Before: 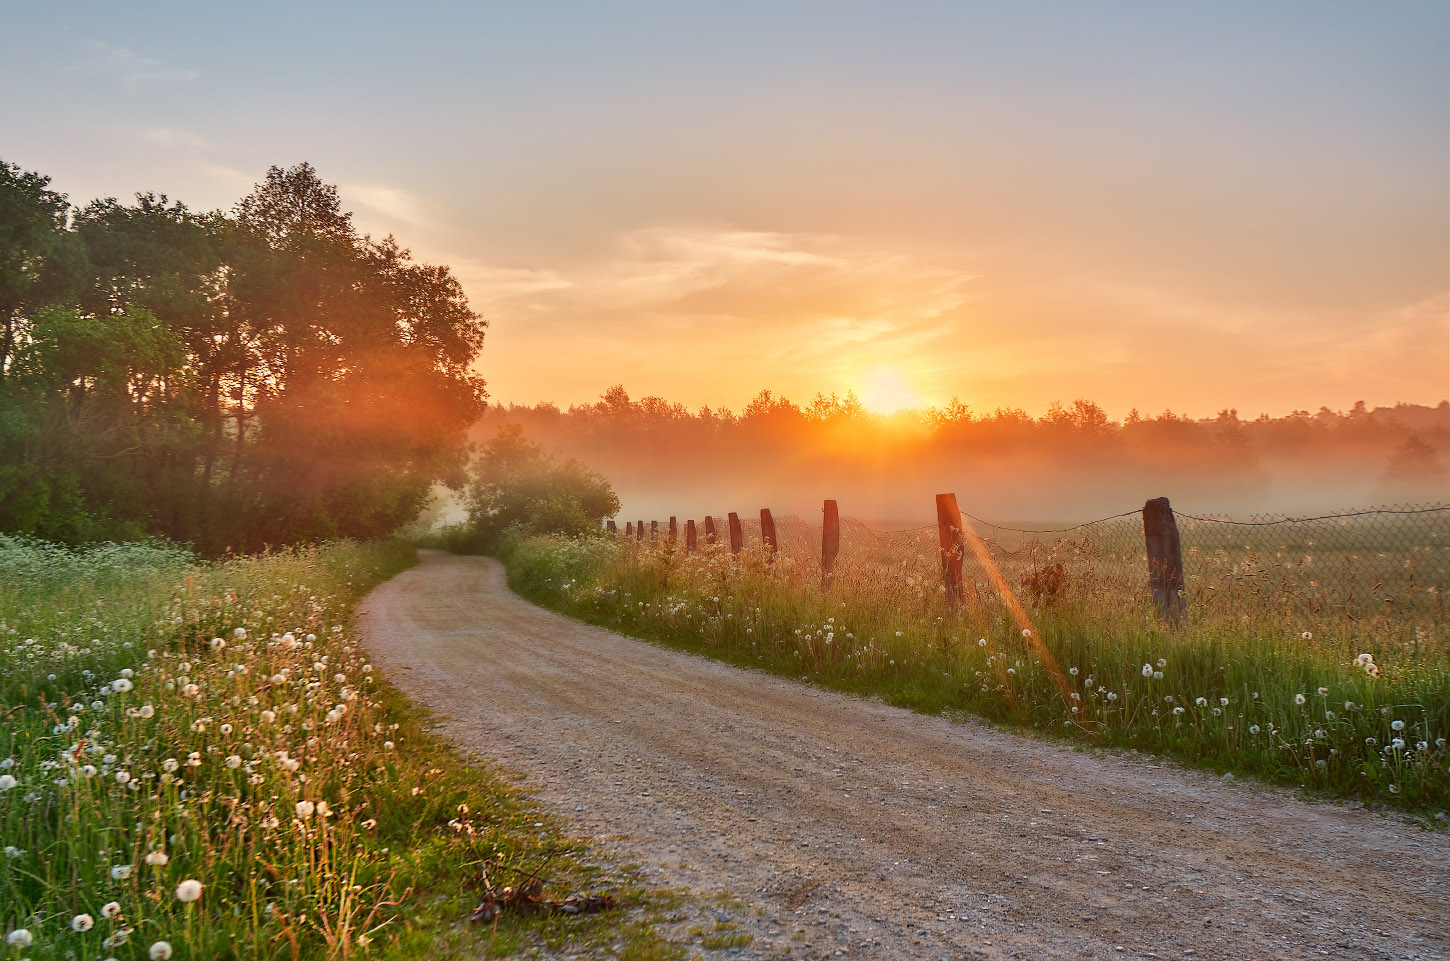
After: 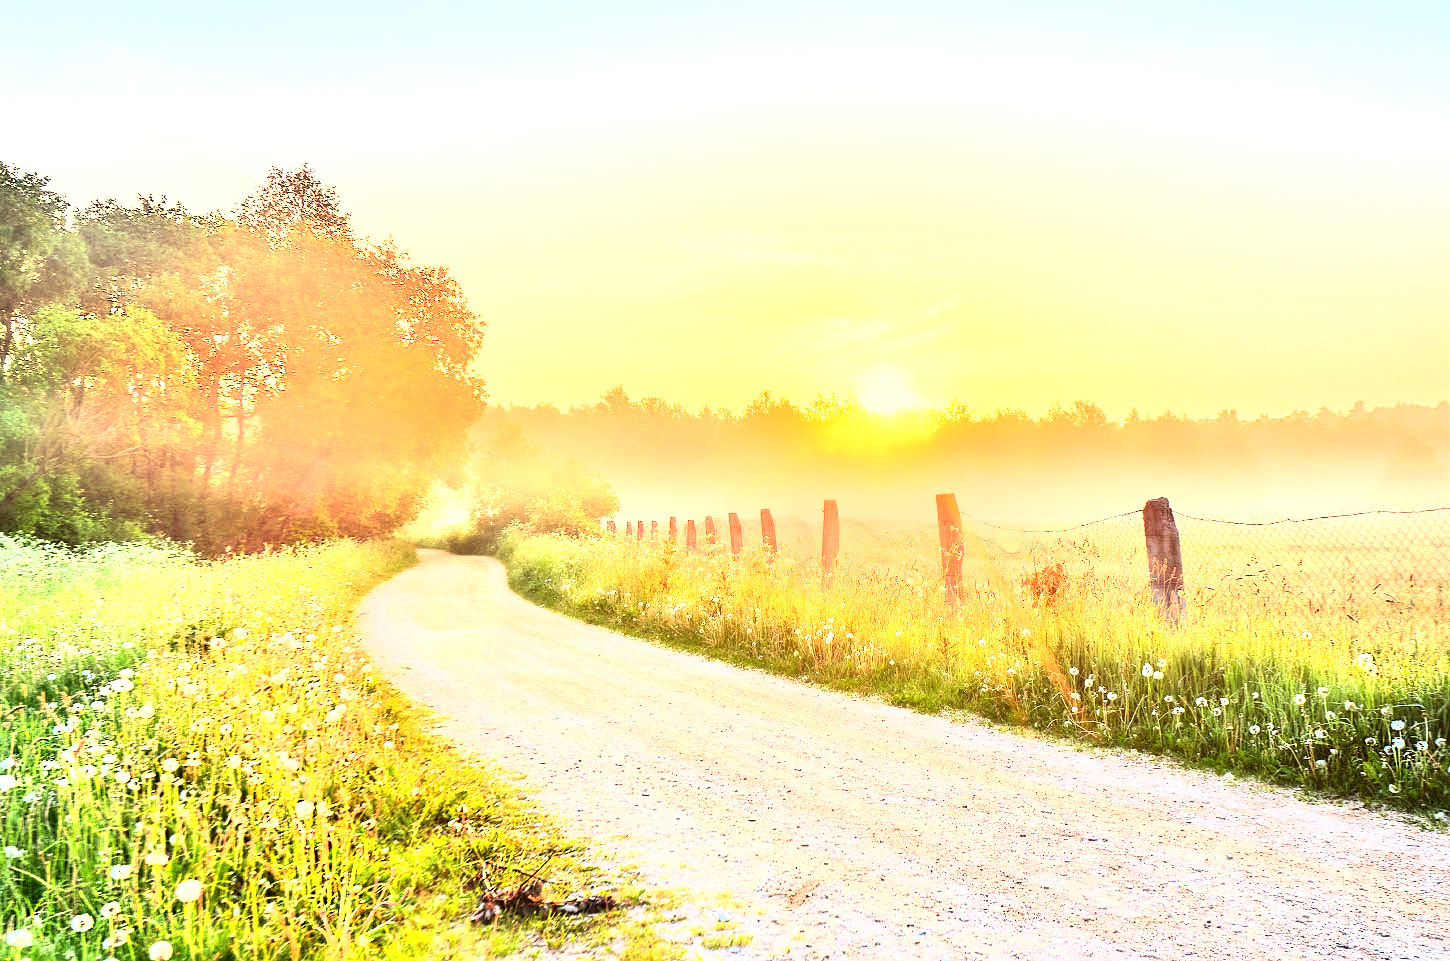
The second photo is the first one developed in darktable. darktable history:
base curve: curves: ch0 [(0, 0) (0.007, 0.004) (0.027, 0.03) (0.046, 0.07) (0.207, 0.54) (0.442, 0.872) (0.673, 0.972) (1, 1)], preserve colors average RGB
tone equalizer: -8 EV -0.775 EV, -7 EV -0.683 EV, -6 EV -0.602 EV, -5 EV -0.393 EV, -3 EV 0.382 EV, -2 EV 0.6 EV, -1 EV 0.683 EV, +0 EV 0.748 EV, edges refinement/feathering 500, mask exposure compensation -1.57 EV, preserve details no
exposure: black level correction 0, exposure 1.451 EV, compensate highlight preservation false
